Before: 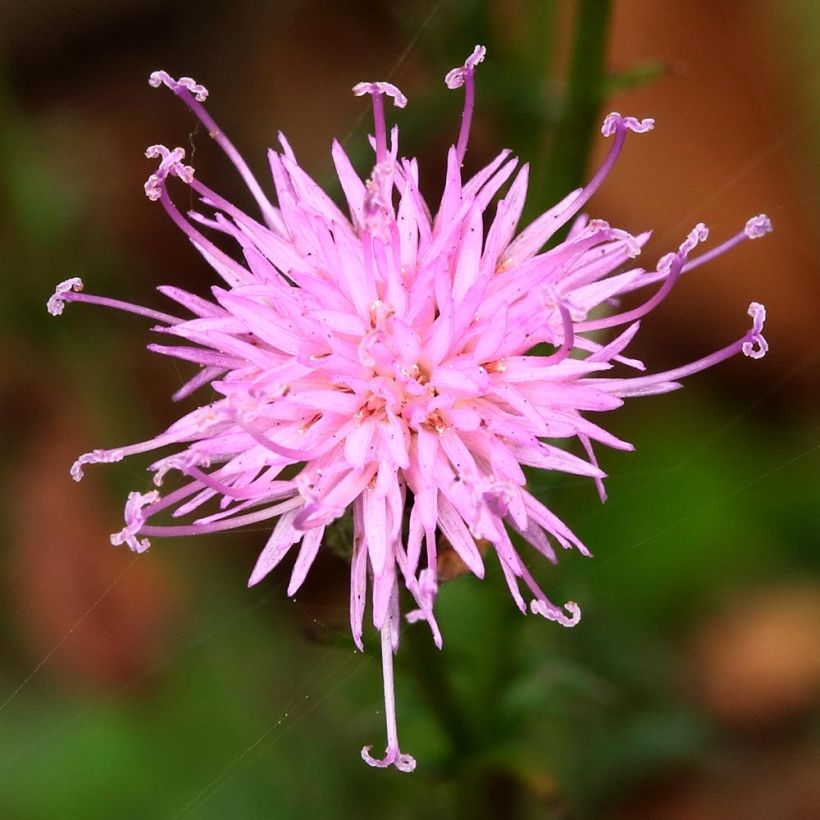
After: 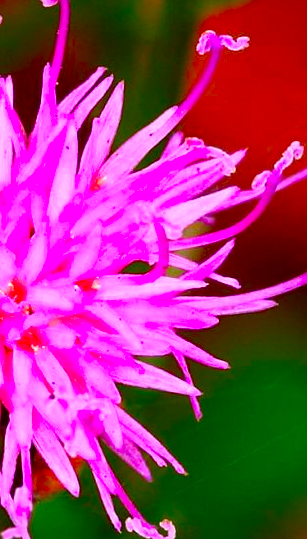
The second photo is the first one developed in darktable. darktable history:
sharpen: amount 0.209
crop and rotate: left 49.46%, top 10.092%, right 13.068%, bottom 24.12%
color correction: highlights a* 1.62, highlights b* -1.84, saturation 2.48
